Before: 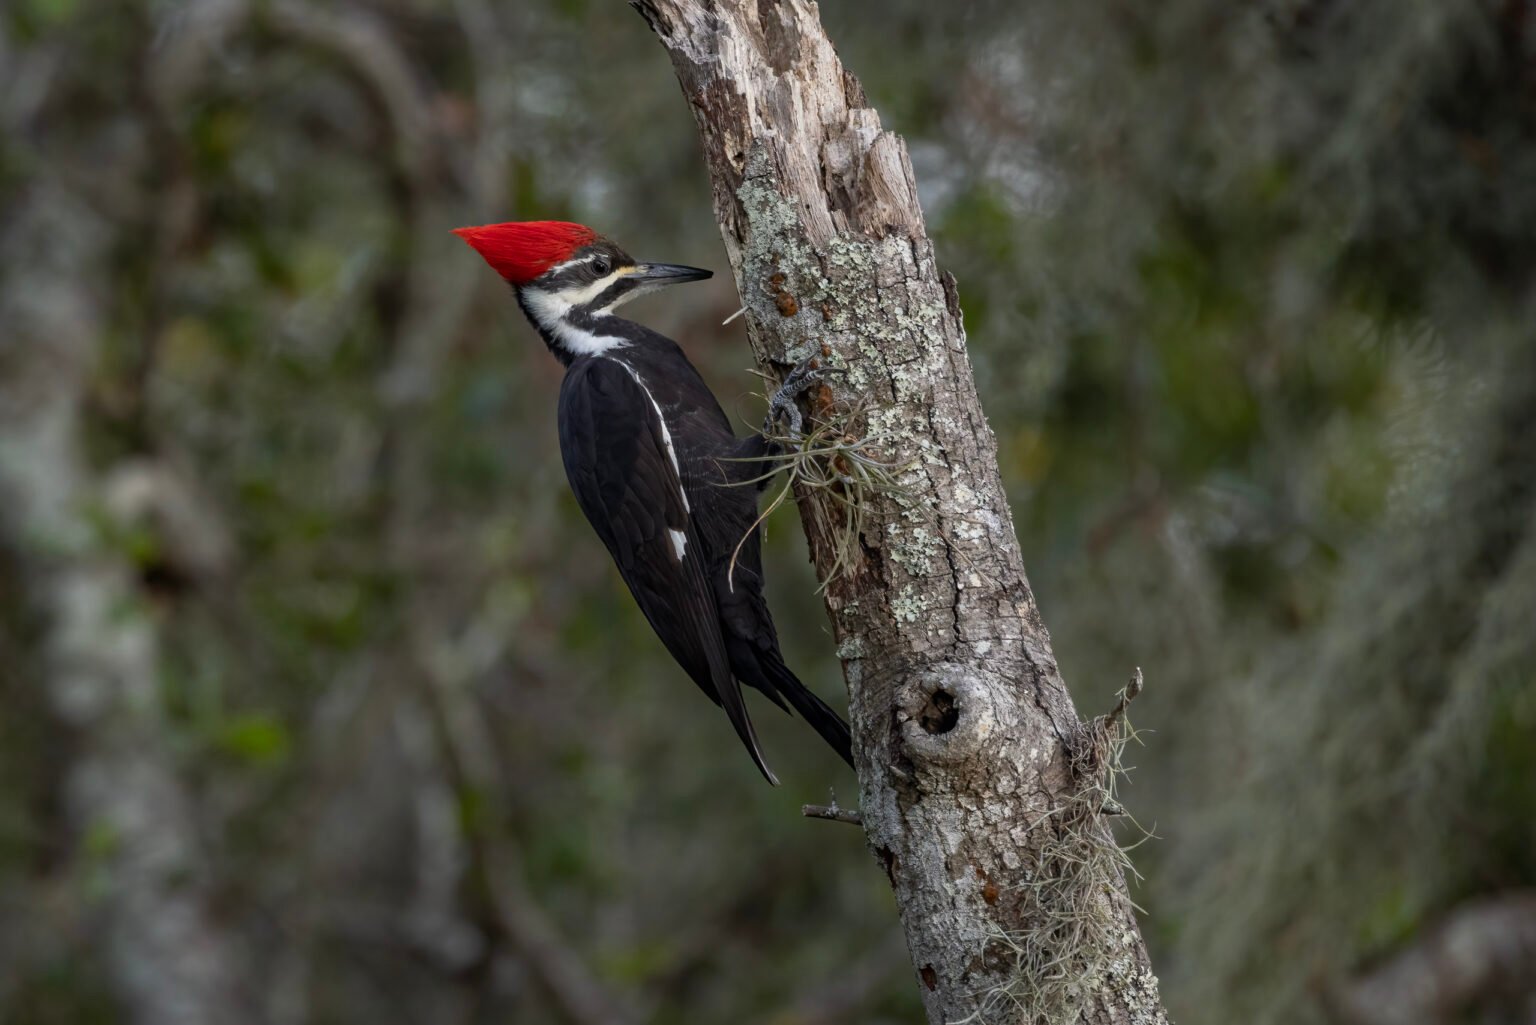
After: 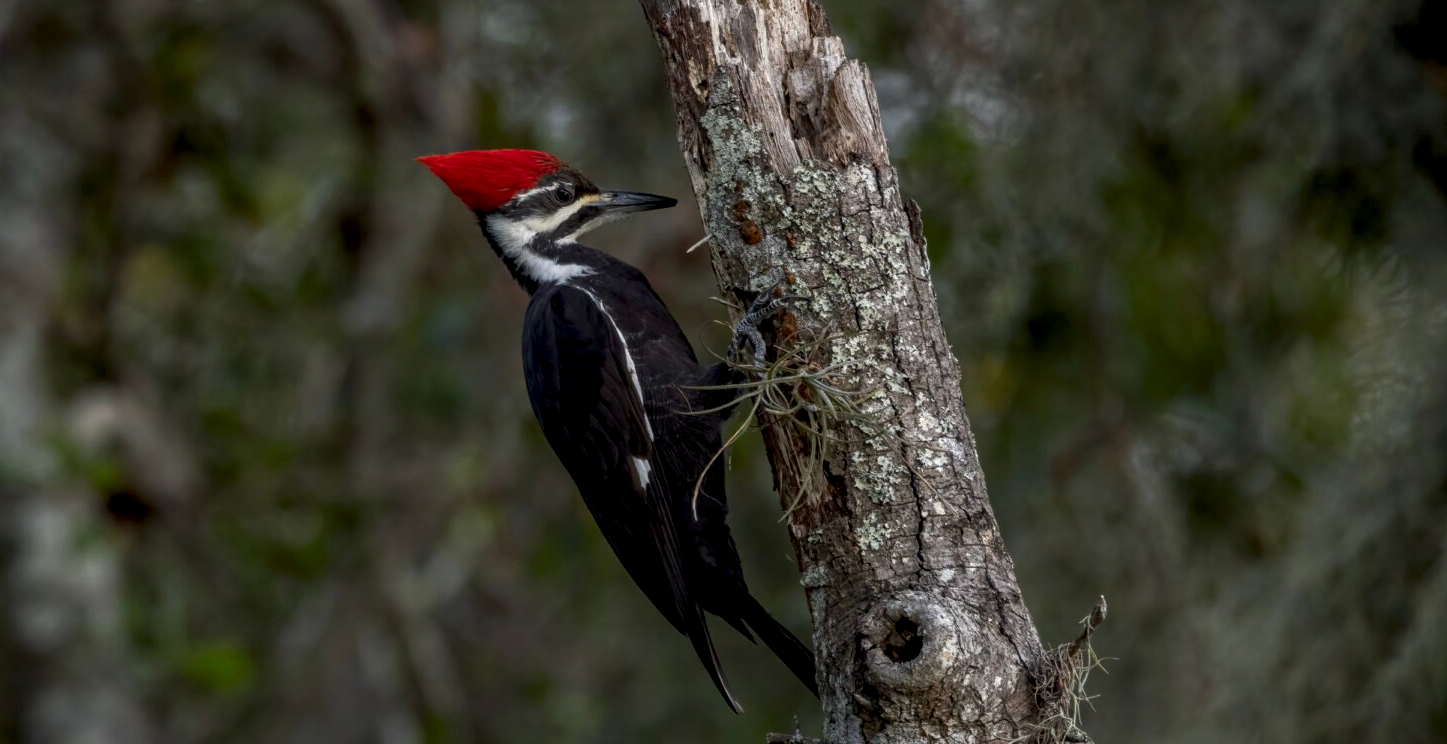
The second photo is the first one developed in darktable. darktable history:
tone curve: curves: ch0 [(0, 0) (0.91, 0.76) (0.997, 0.913)], color space Lab, independent channels, preserve colors none
local contrast: highlights 60%, shadows 60%, detail 160%
crop: left 2.358%, top 7.088%, right 3.377%, bottom 20.237%
